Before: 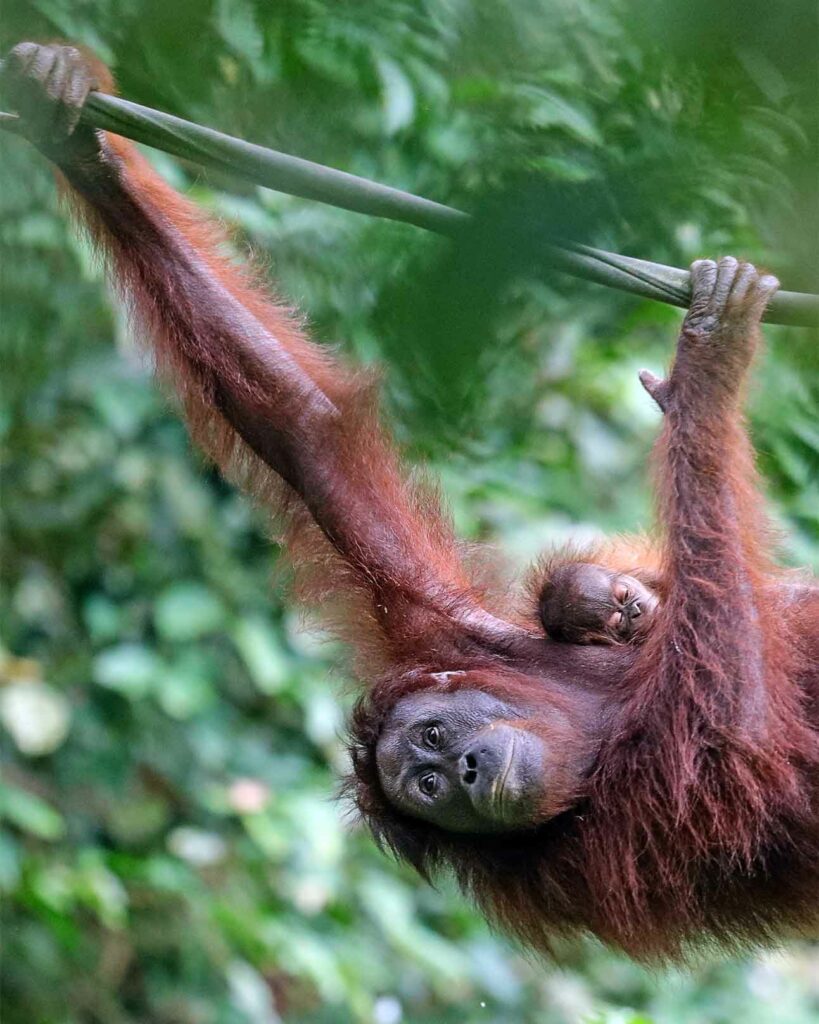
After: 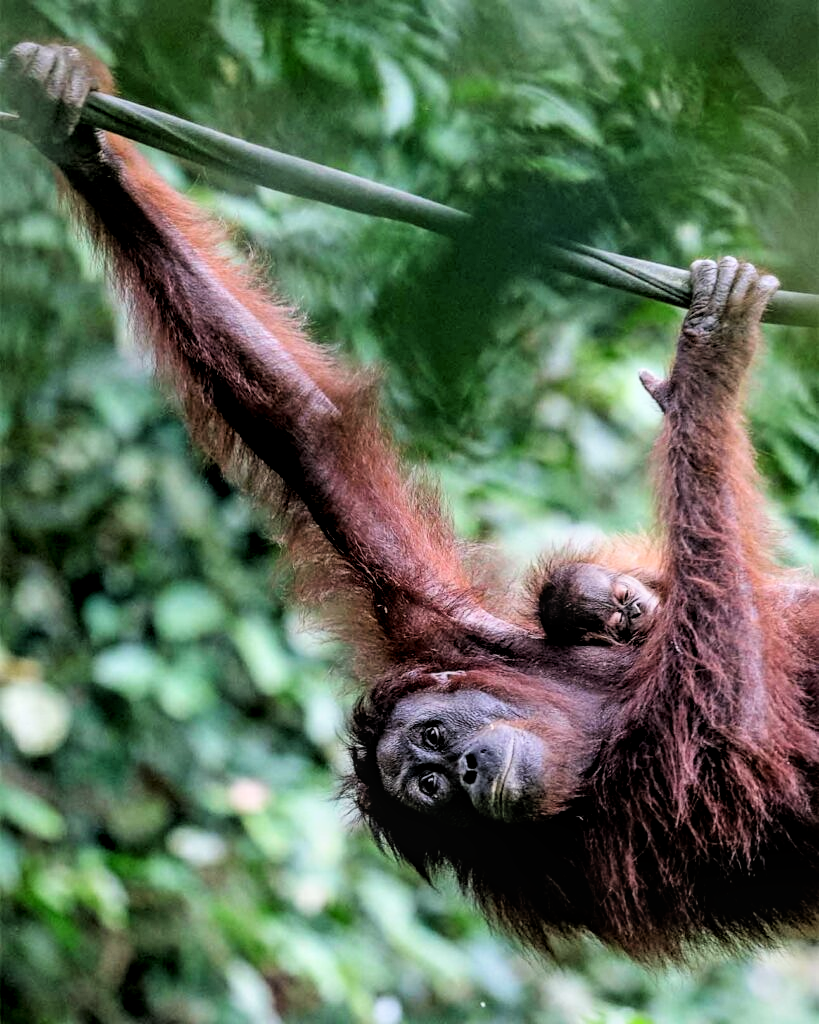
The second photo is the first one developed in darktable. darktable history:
tone equalizer: smoothing 1
local contrast: on, module defaults
filmic rgb: black relative exposure -4.03 EV, white relative exposure 3 EV, hardness 2.99, contrast 1.401
